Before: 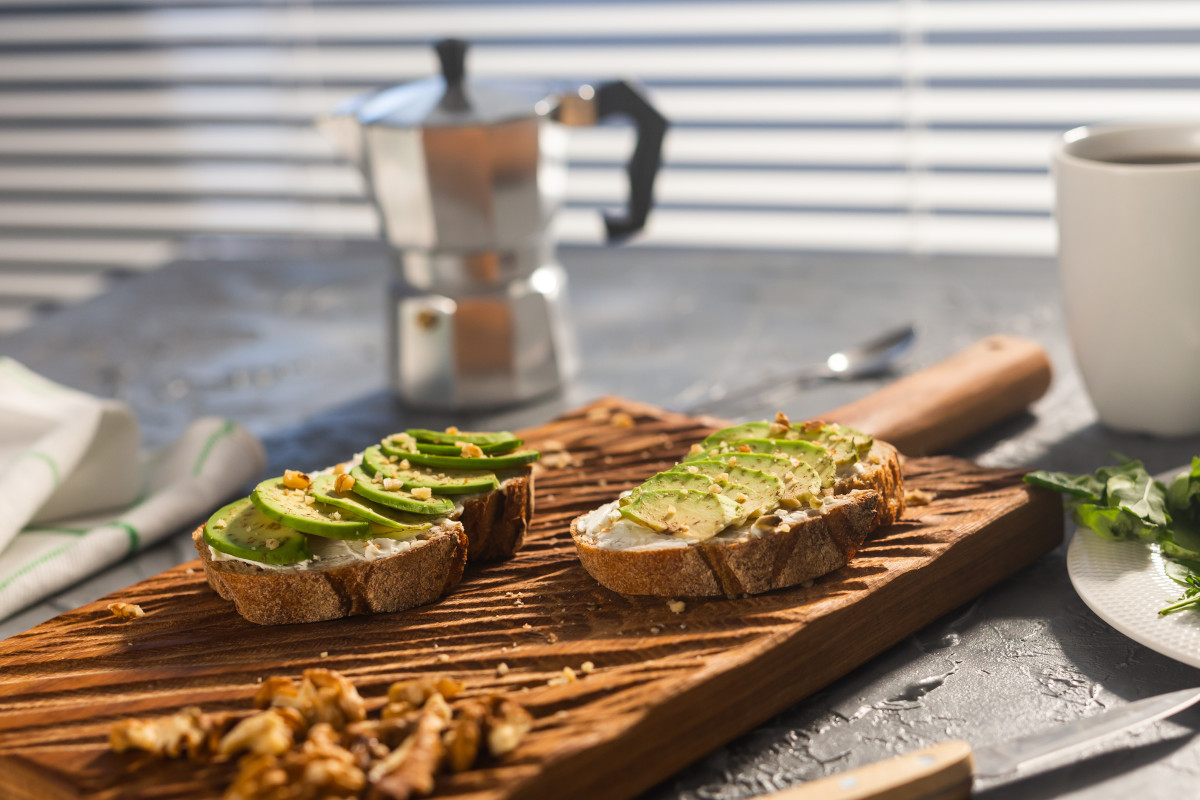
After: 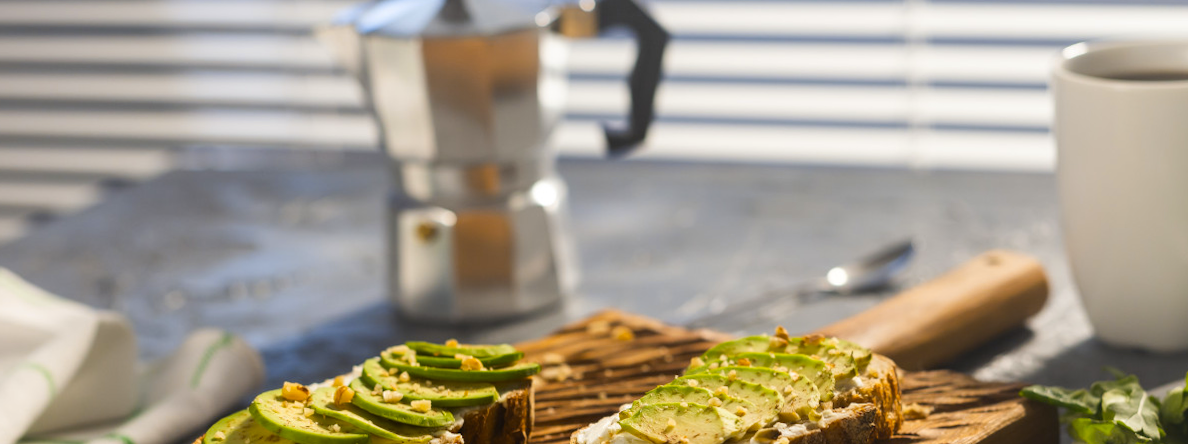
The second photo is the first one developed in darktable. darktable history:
crop and rotate: top 10.605%, bottom 33.274%
color contrast: green-magenta contrast 0.85, blue-yellow contrast 1.25, unbound 0
rotate and perspective: rotation 0.174°, lens shift (vertical) 0.013, lens shift (horizontal) 0.019, shear 0.001, automatic cropping original format, crop left 0.007, crop right 0.991, crop top 0.016, crop bottom 0.997
